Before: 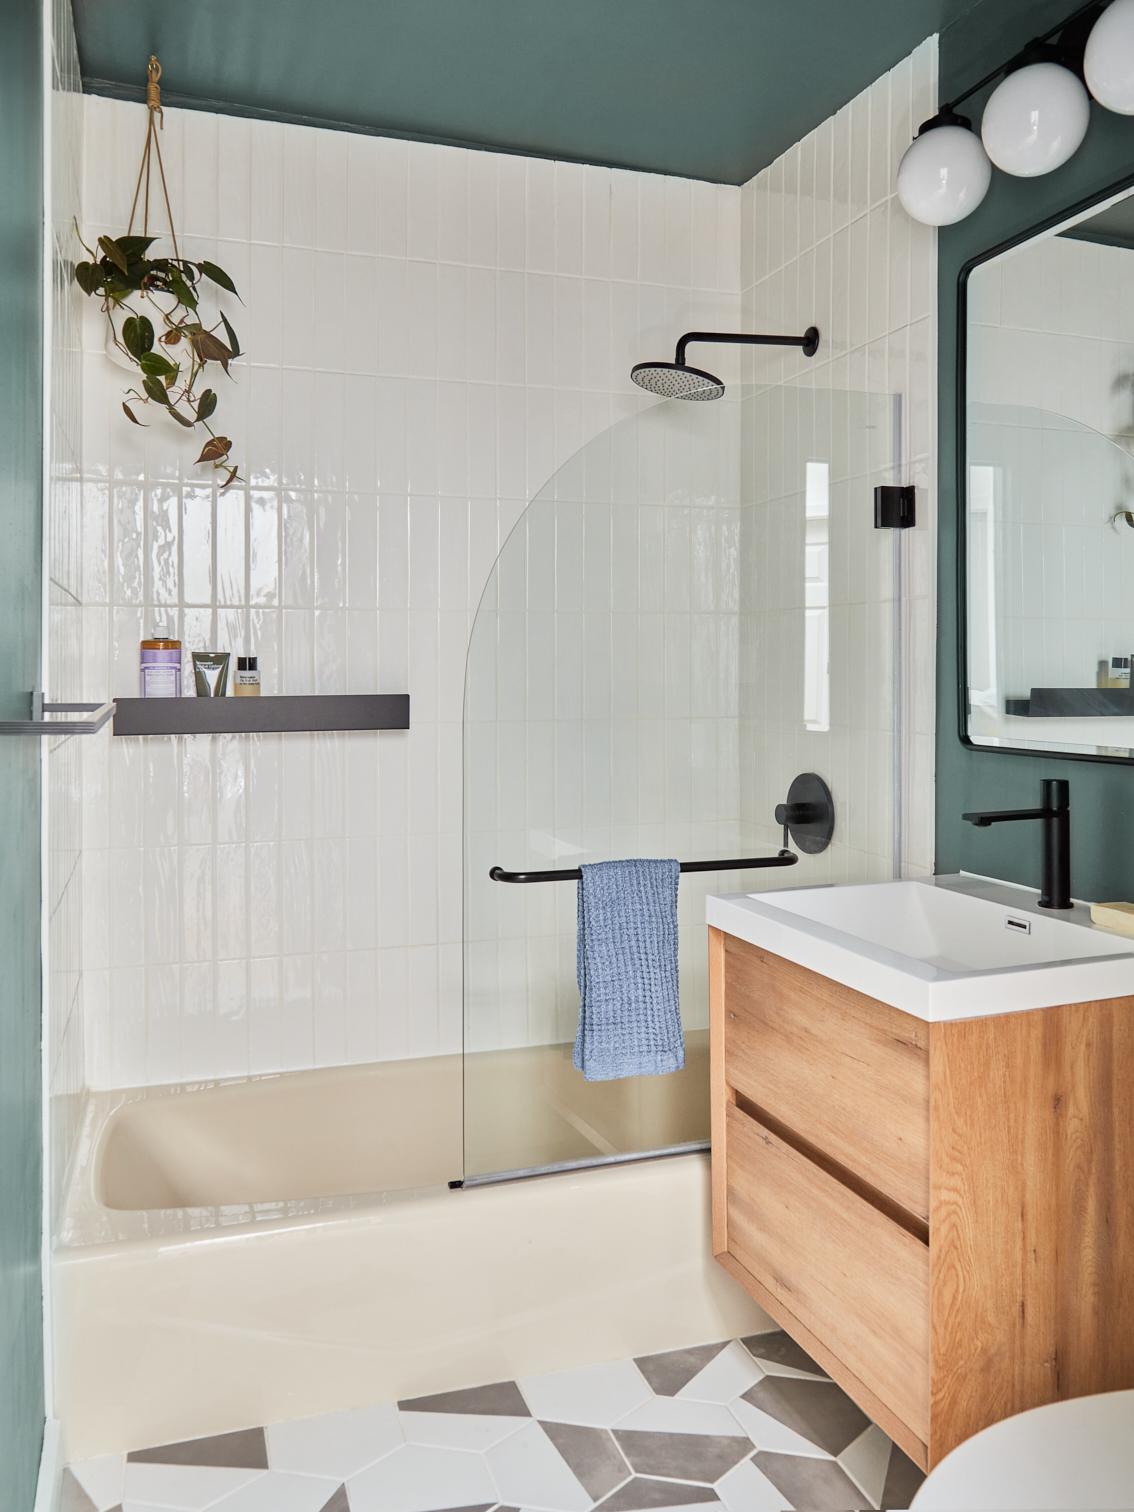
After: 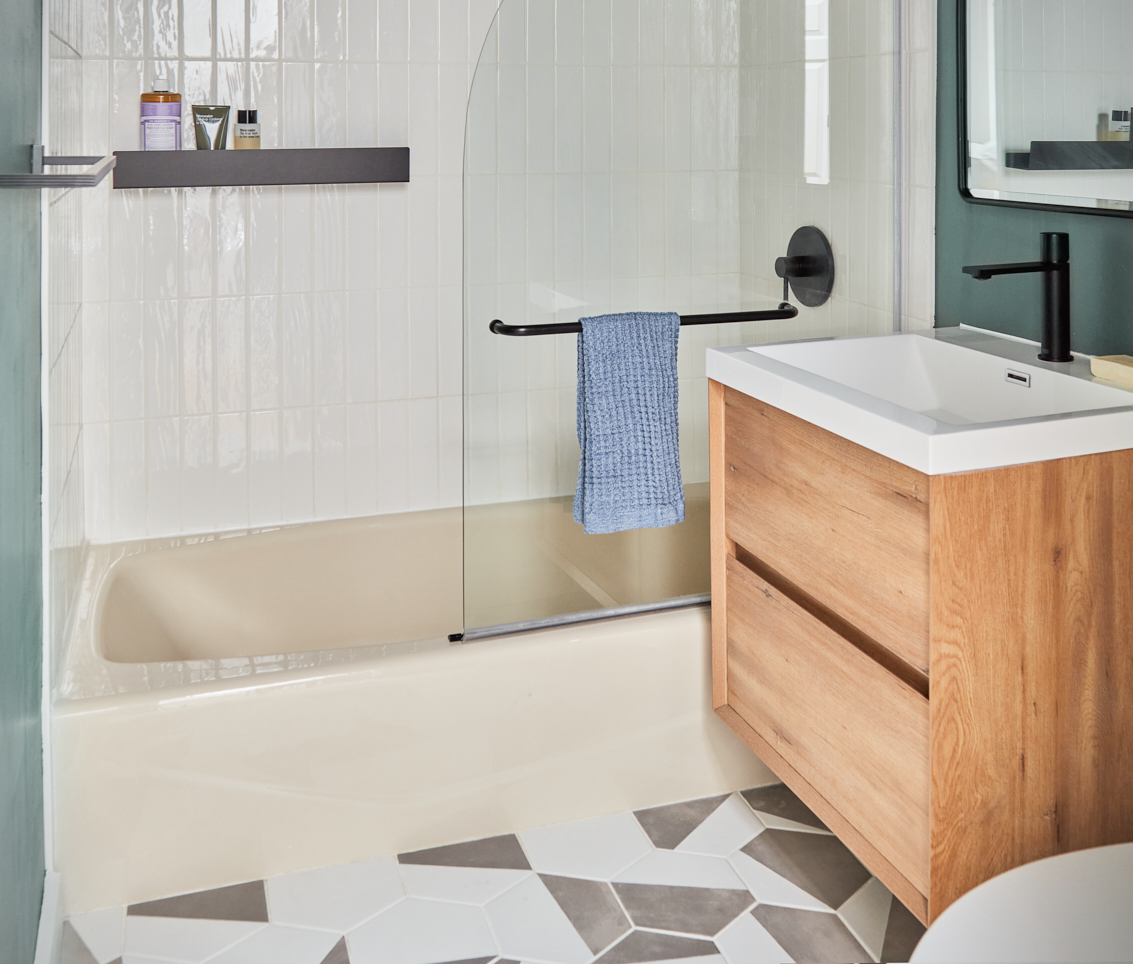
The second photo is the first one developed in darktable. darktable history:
crop and rotate: top 36.211%
vignetting: fall-off start 99.85%
